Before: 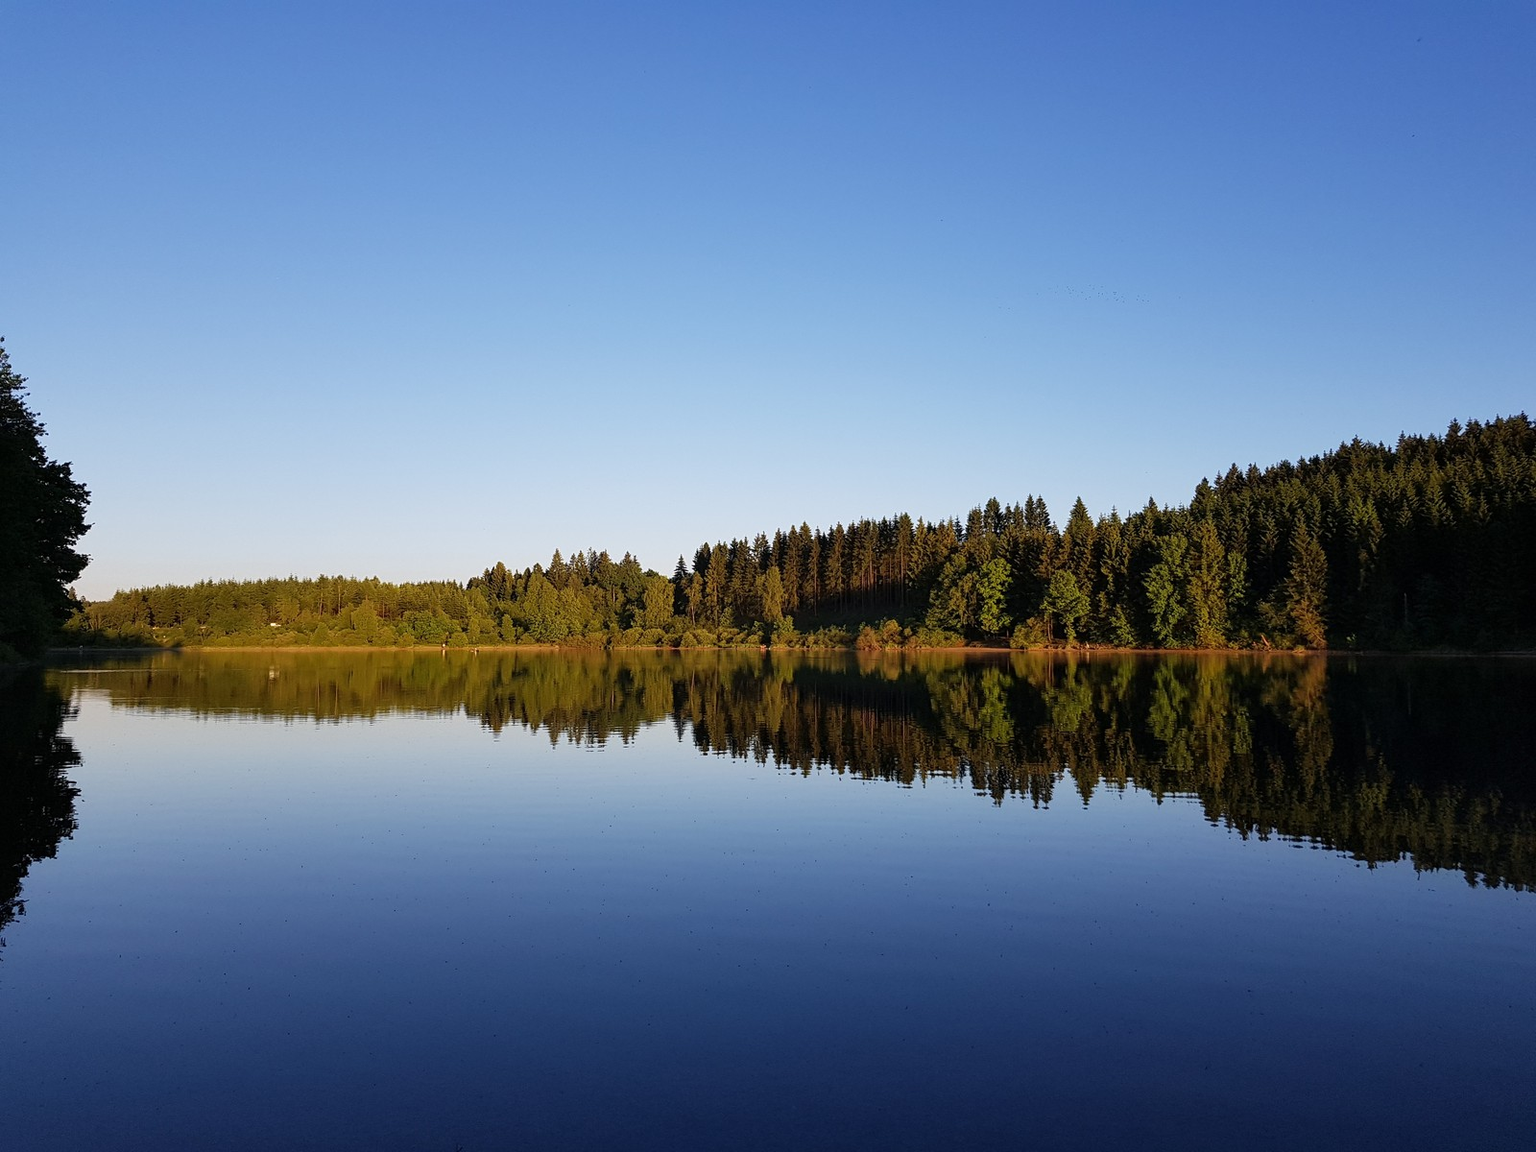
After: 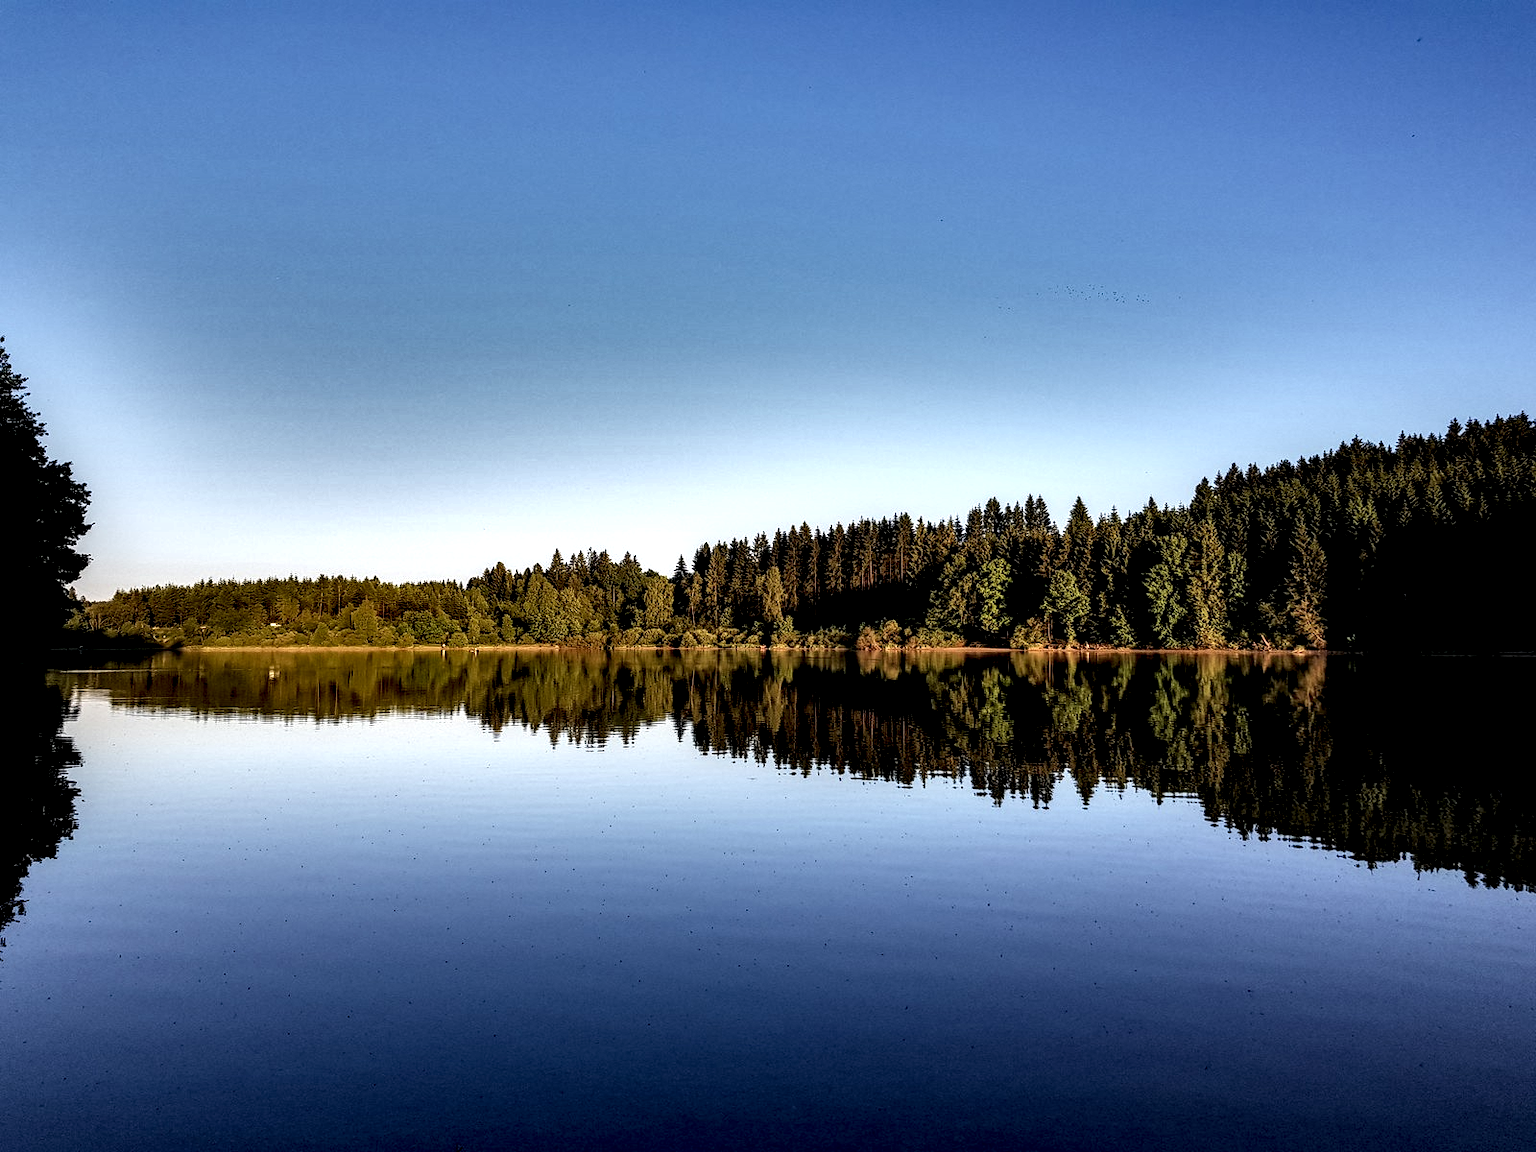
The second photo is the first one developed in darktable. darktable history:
local contrast: shadows 167%, detail 225%
shadows and highlights: shadows 20.89, highlights -80.97, soften with gaussian
